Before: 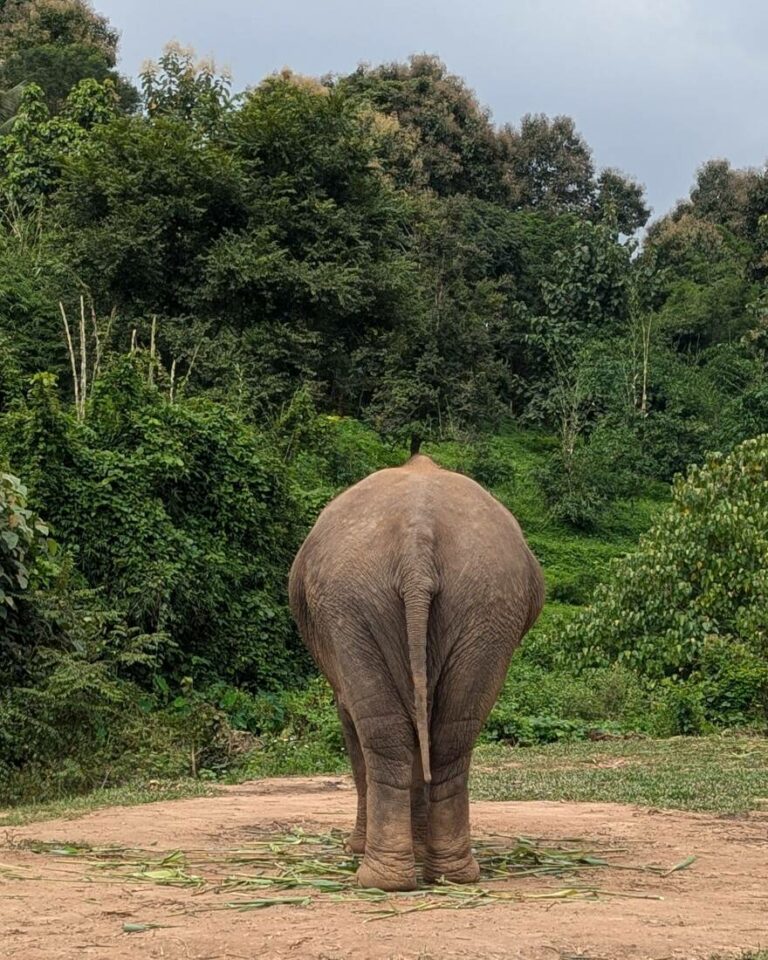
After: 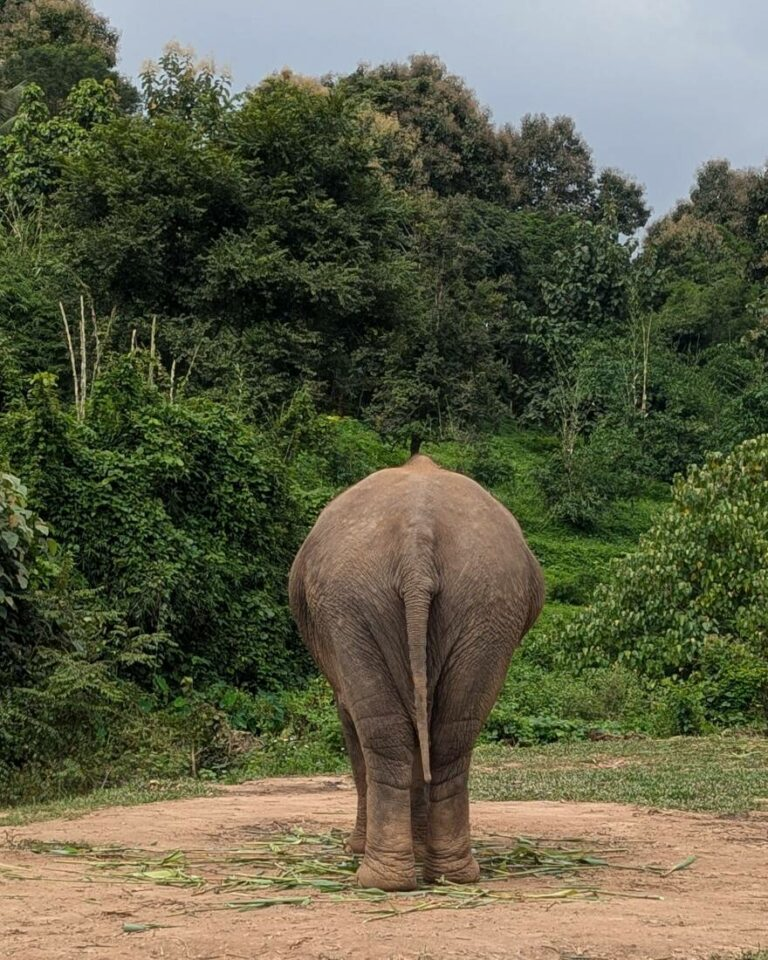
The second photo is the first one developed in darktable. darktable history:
tone equalizer: on, module defaults
exposure: exposure -0.156 EV, compensate highlight preservation false
